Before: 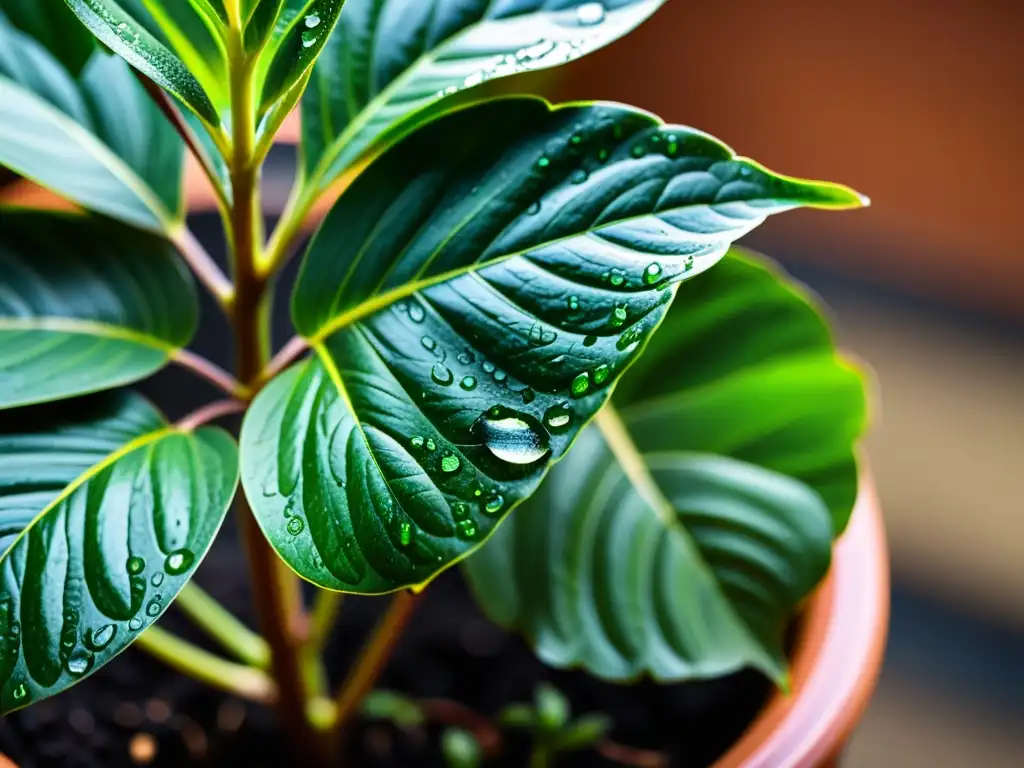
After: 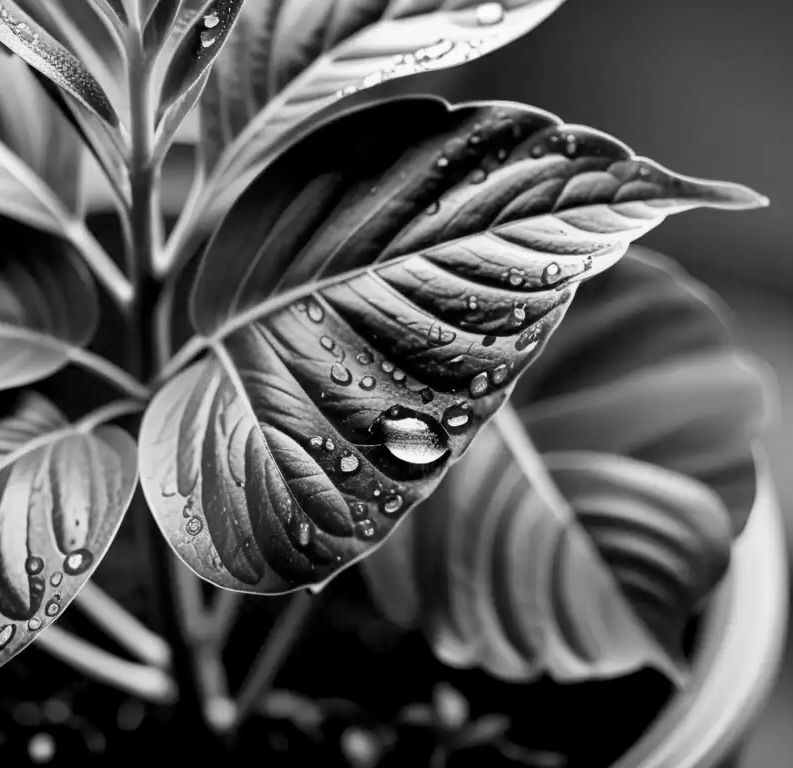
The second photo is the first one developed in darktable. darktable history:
color balance rgb: shadows lift › chroma 3%, shadows lift › hue 240.84°, highlights gain › chroma 3%, highlights gain › hue 73.2°, global offset › luminance -0.5%, perceptual saturation grading › global saturation 20%, perceptual saturation grading › highlights -25%, perceptual saturation grading › shadows 50%, global vibrance 25.26%
monochrome: a -4.13, b 5.16, size 1
crop: left 9.88%, right 12.664%
